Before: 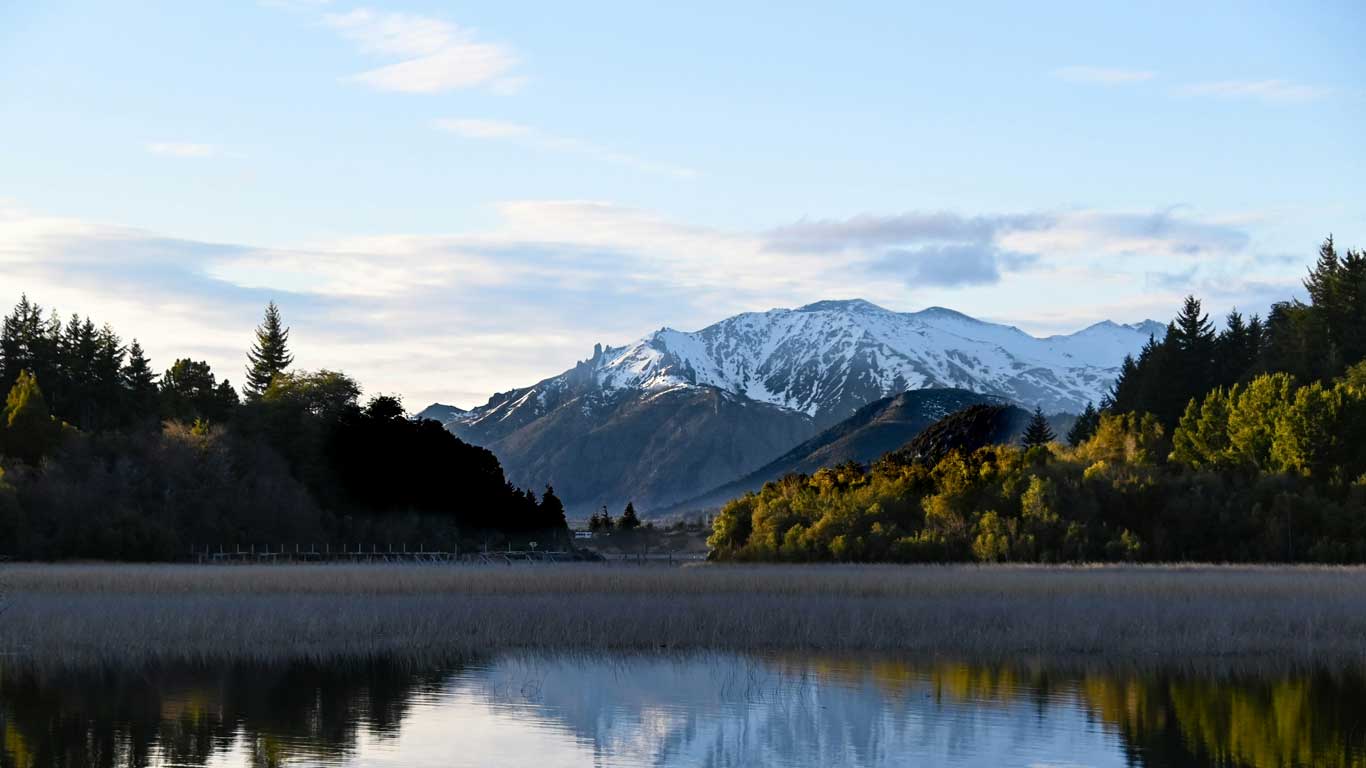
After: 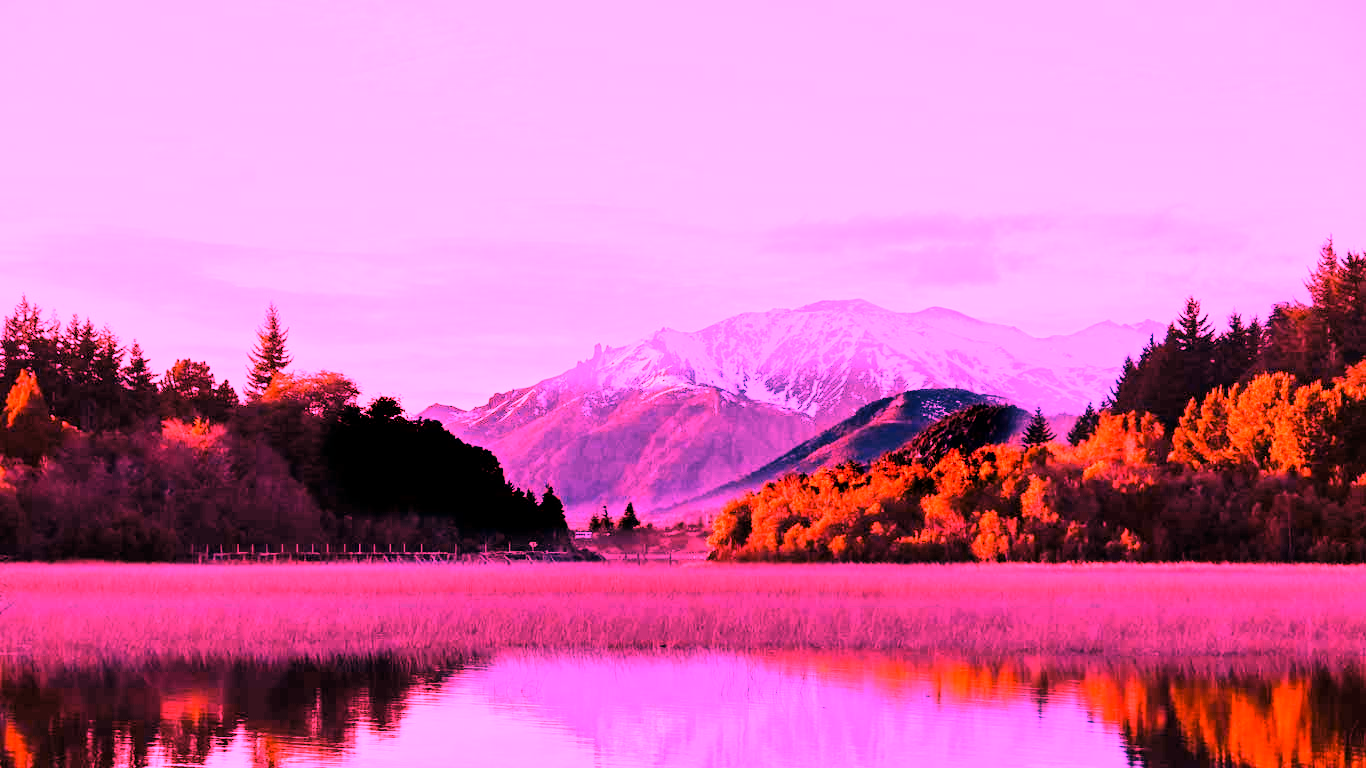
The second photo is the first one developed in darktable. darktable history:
white balance: red 4.26, blue 1.802
tone curve: curves: ch0 [(0, 0) (0.004, 0.001) (0.133, 0.112) (0.325, 0.362) (0.832, 0.893) (1, 1)], color space Lab, linked channels, preserve colors none
exposure: exposure -0.064 EV, compensate highlight preservation false
